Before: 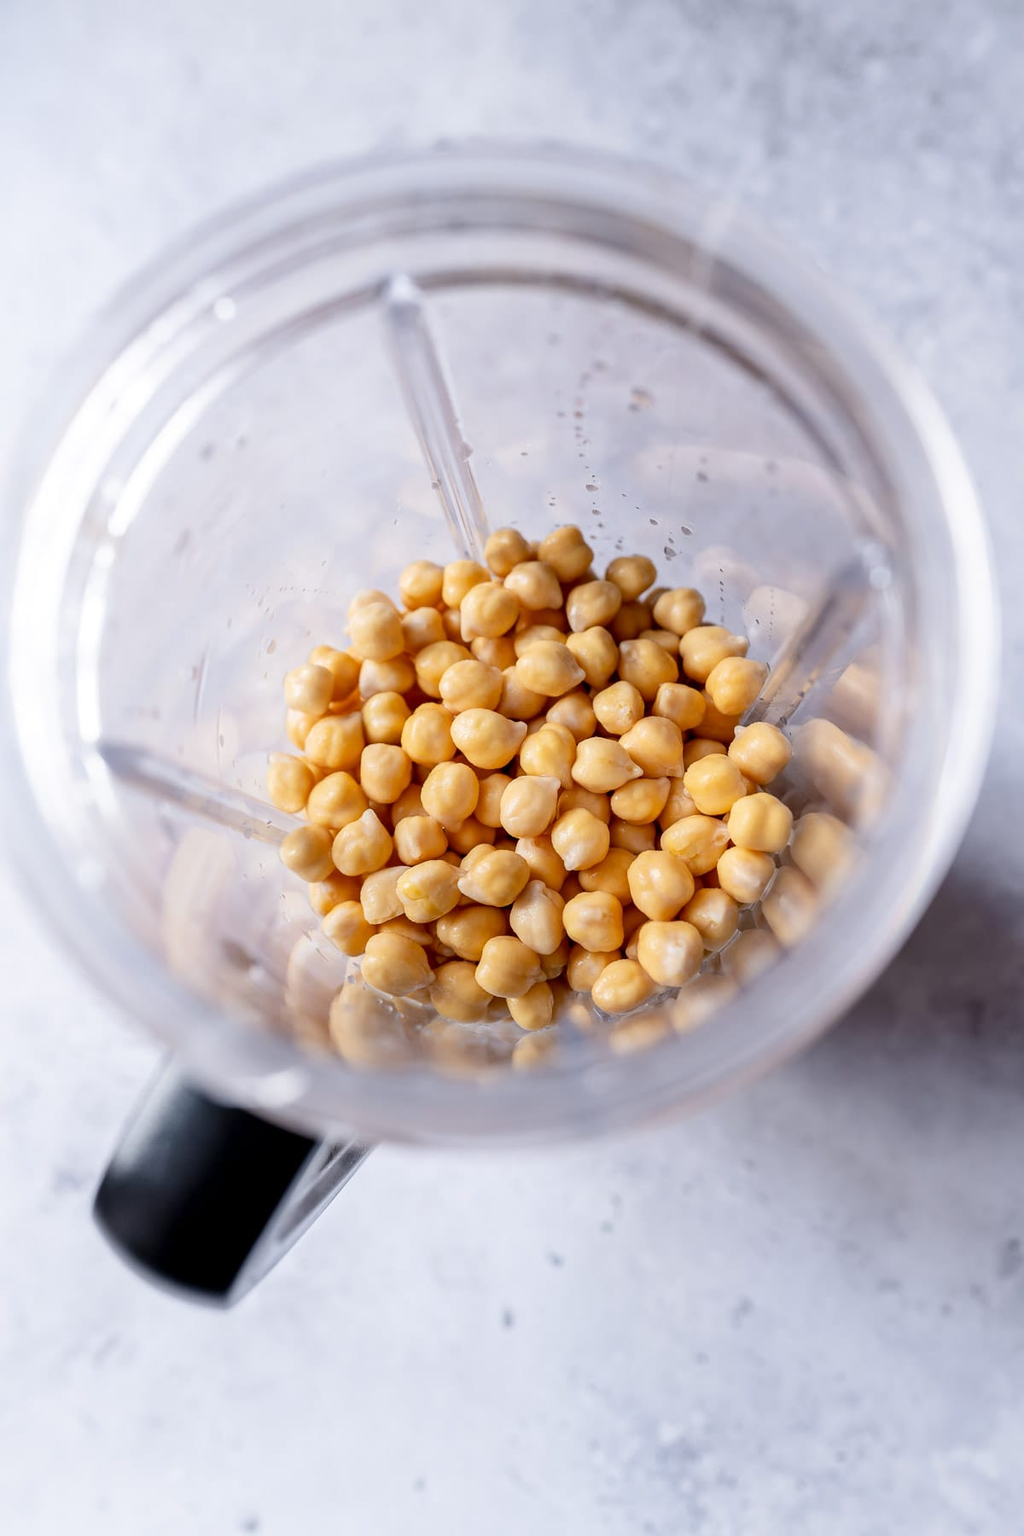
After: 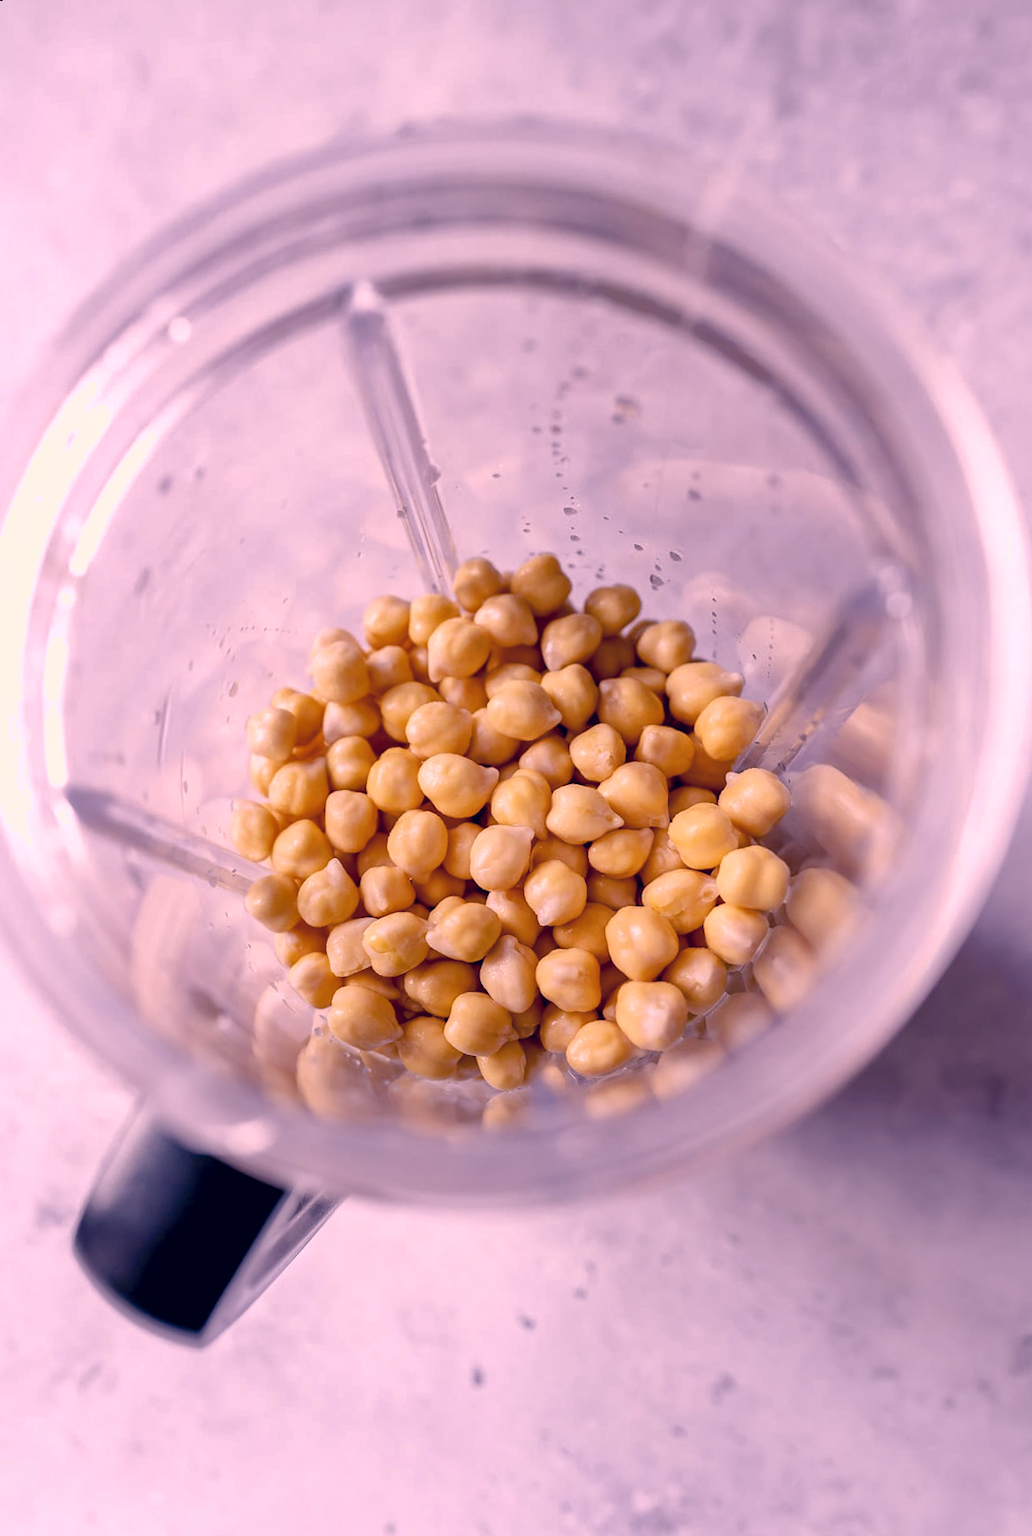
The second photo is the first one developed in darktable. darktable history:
color balance rgb: perceptual saturation grading › global saturation 20%, perceptual saturation grading › highlights -25%, perceptual saturation grading › shadows 50%
shadows and highlights: on, module defaults
color correction: highlights a* 19.59, highlights b* 27.49, shadows a* 3.46, shadows b* -17.28, saturation 0.73
white balance: red 1.042, blue 1.17
rotate and perspective: rotation 0.062°, lens shift (vertical) 0.115, lens shift (horizontal) -0.133, crop left 0.047, crop right 0.94, crop top 0.061, crop bottom 0.94
